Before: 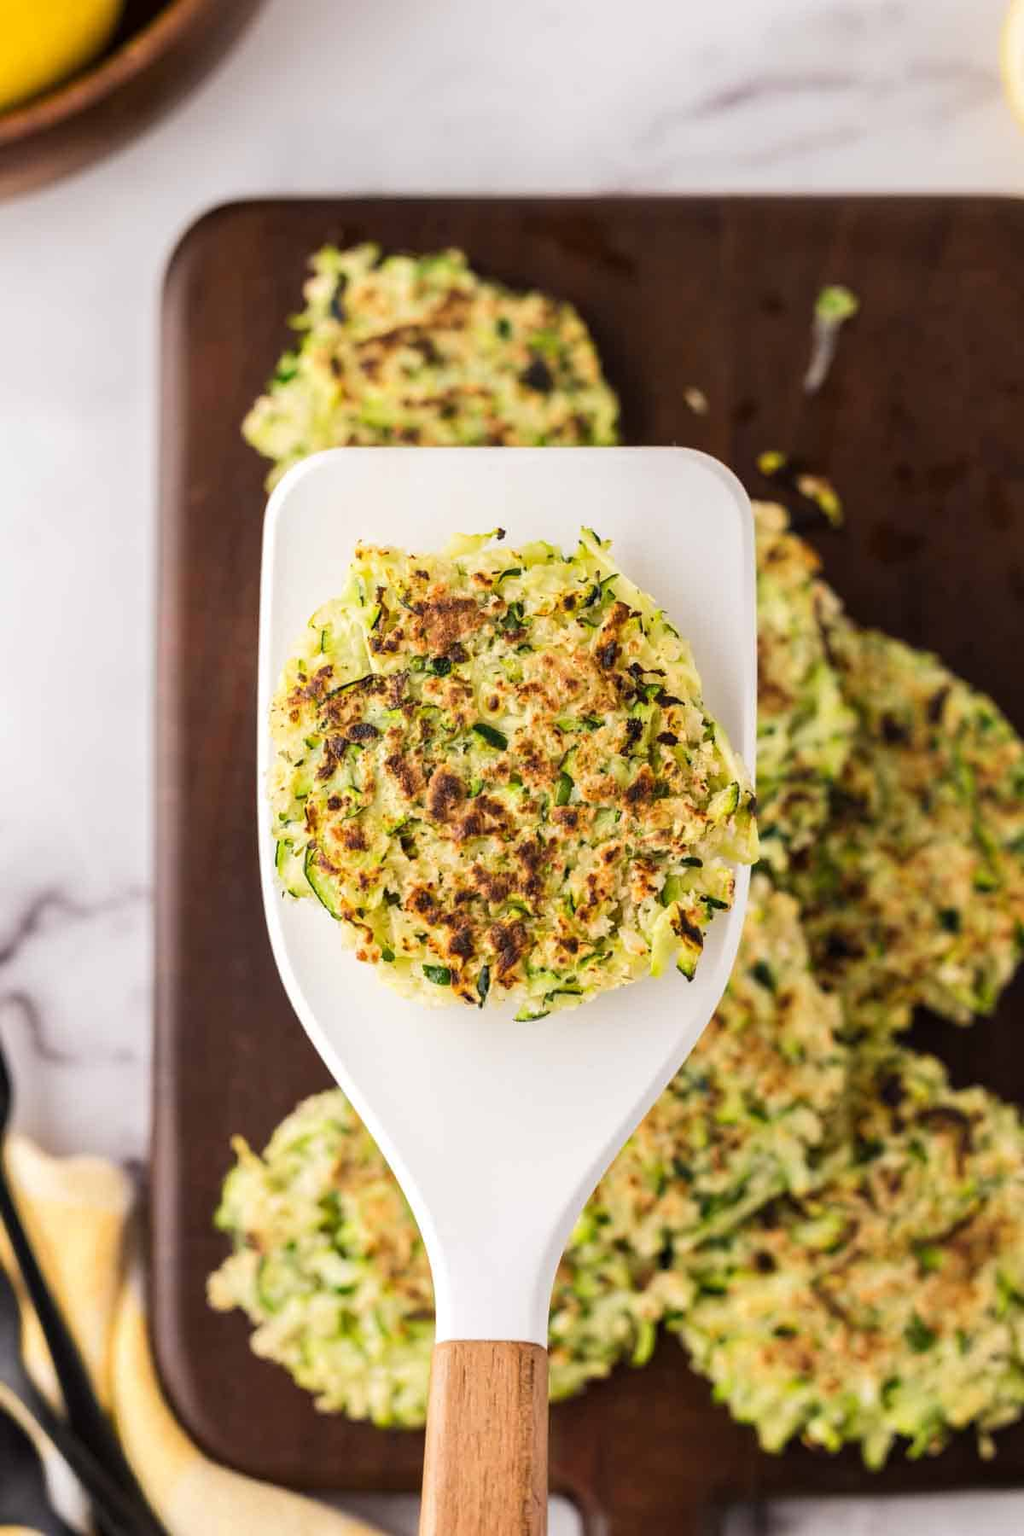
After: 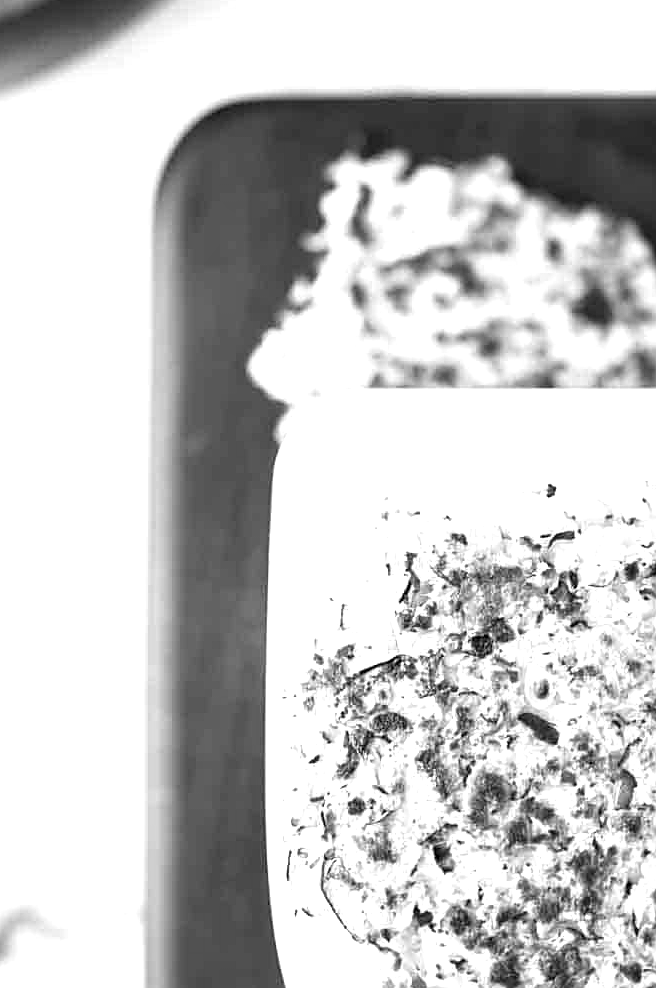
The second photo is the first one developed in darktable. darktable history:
crop and rotate: left 3.047%, top 7.509%, right 42.236%, bottom 37.598%
sharpen: on, module defaults
exposure: black level correction 0.001, exposure 1 EV, compensate highlight preservation false
monochrome: on, module defaults
